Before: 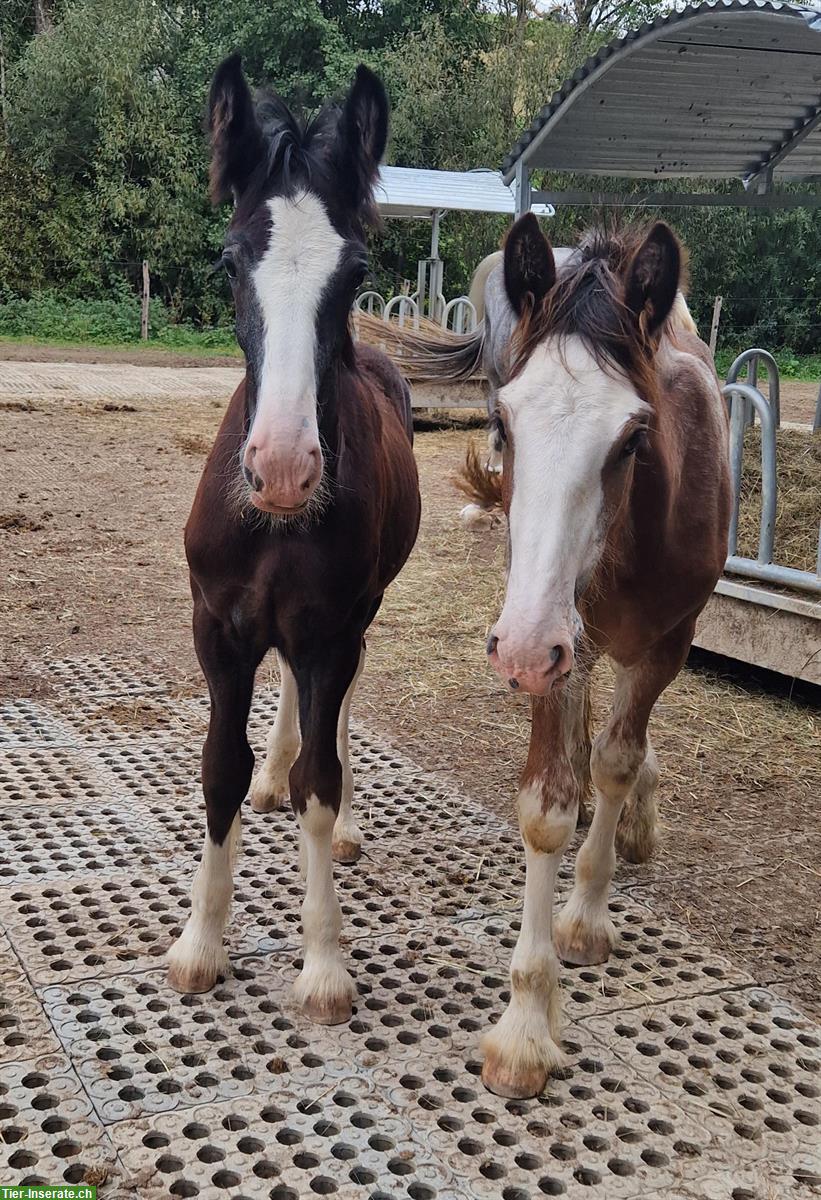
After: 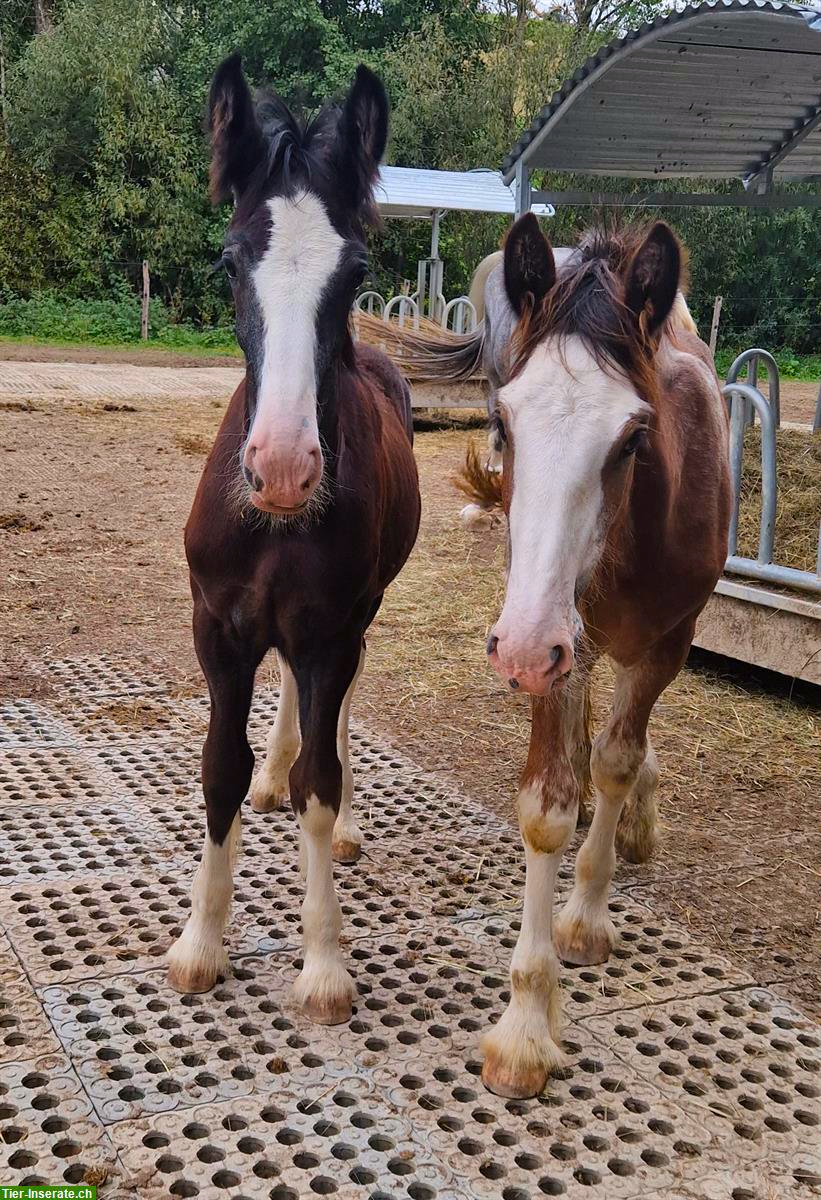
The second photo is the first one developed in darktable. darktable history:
color balance rgb: perceptual saturation grading › global saturation 30%, global vibrance 20%
color correction: highlights a* 3.12, highlights b* -1.55, shadows a* -0.101, shadows b* 2.52, saturation 0.98
